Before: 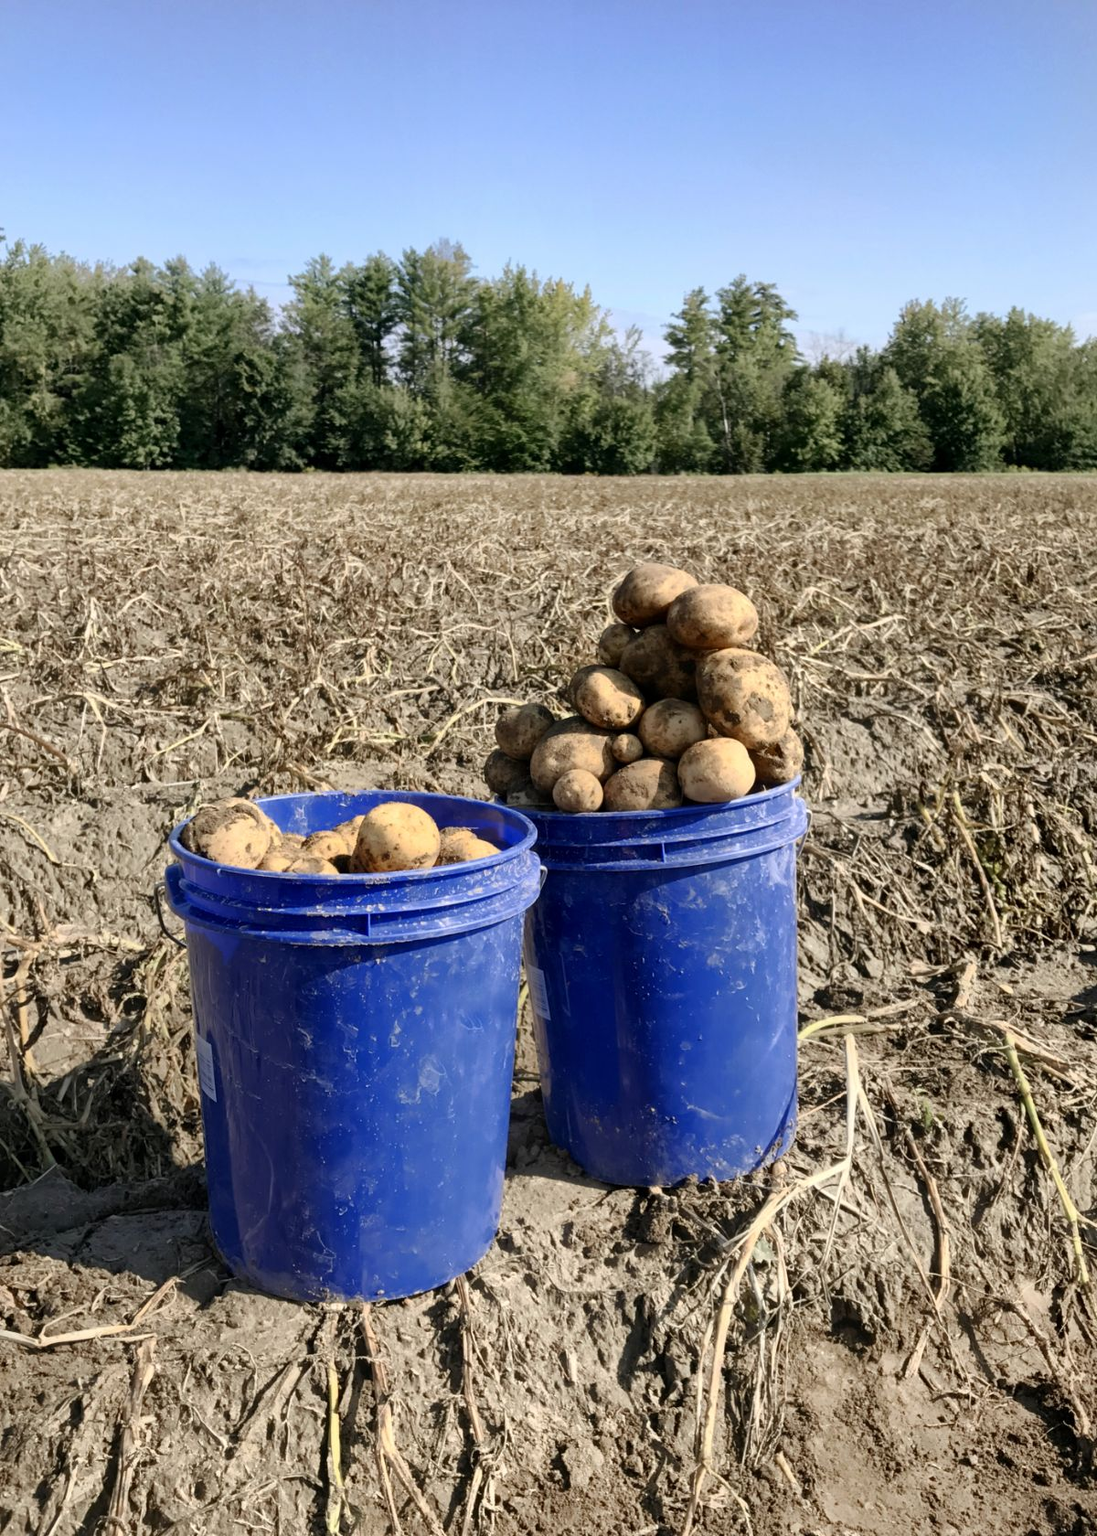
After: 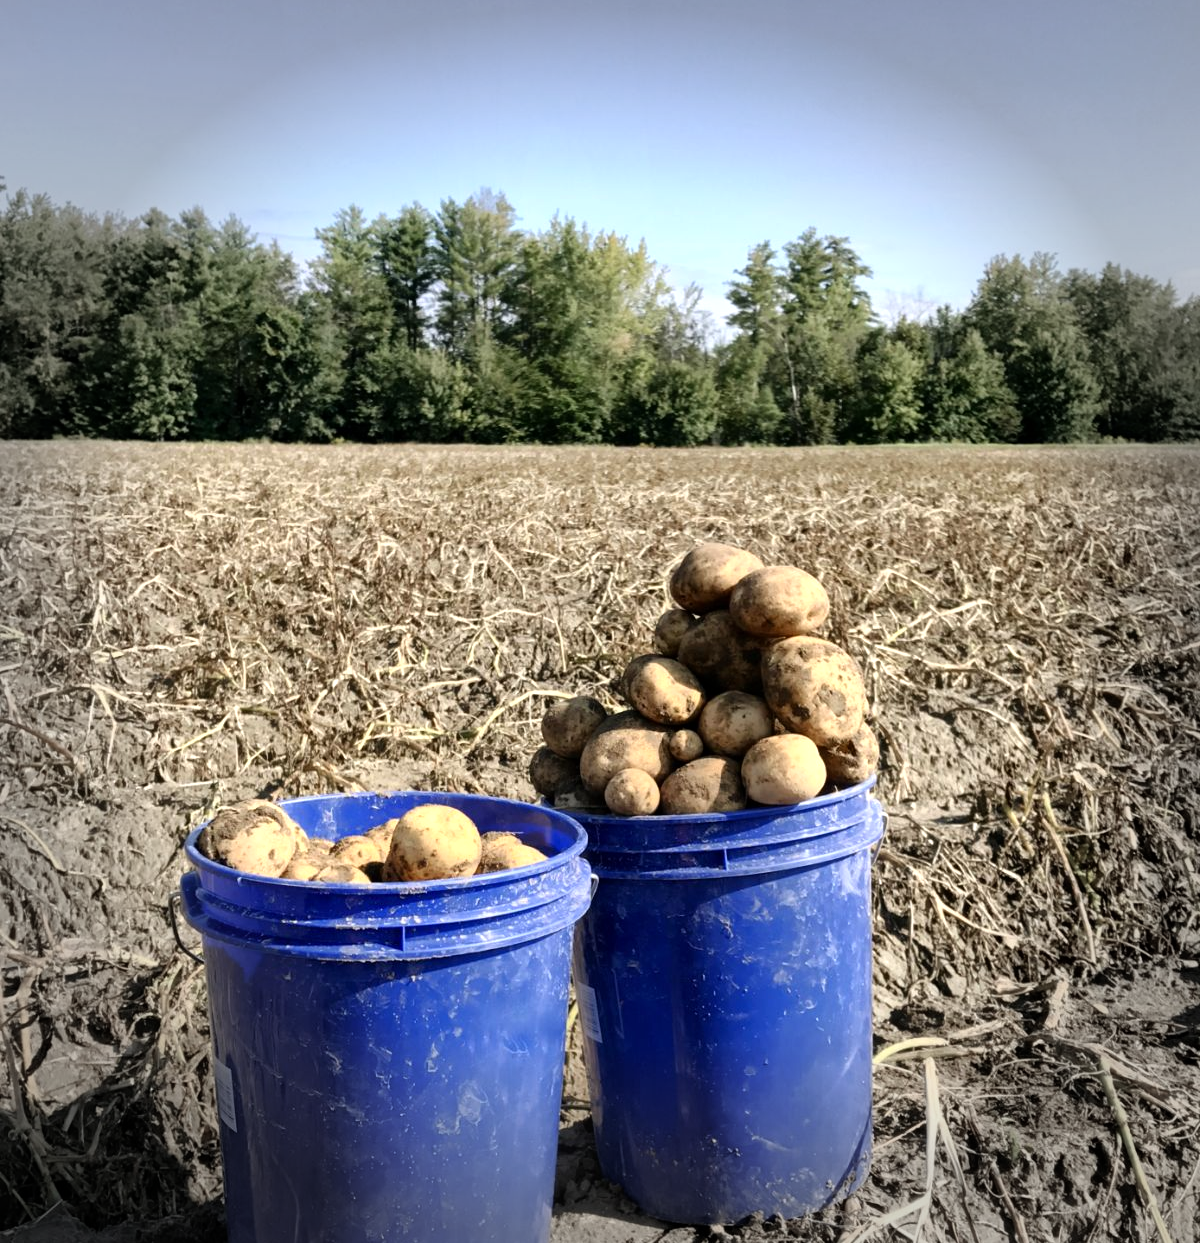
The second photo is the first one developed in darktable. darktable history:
crop: top 4.349%, bottom 21.633%
tone equalizer: -8 EV -0.444 EV, -7 EV -0.354 EV, -6 EV -0.366 EV, -5 EV -0.206 EV, -3 EV 0.213 EV, -2 EV 0.307 EV, -1 EV 0.404 EV, +0 EV 0.409 EV
vignetting: fall-off start 68.97%, fall-off radius 29.76%, width/height ratio 0.985, shape 0.849
